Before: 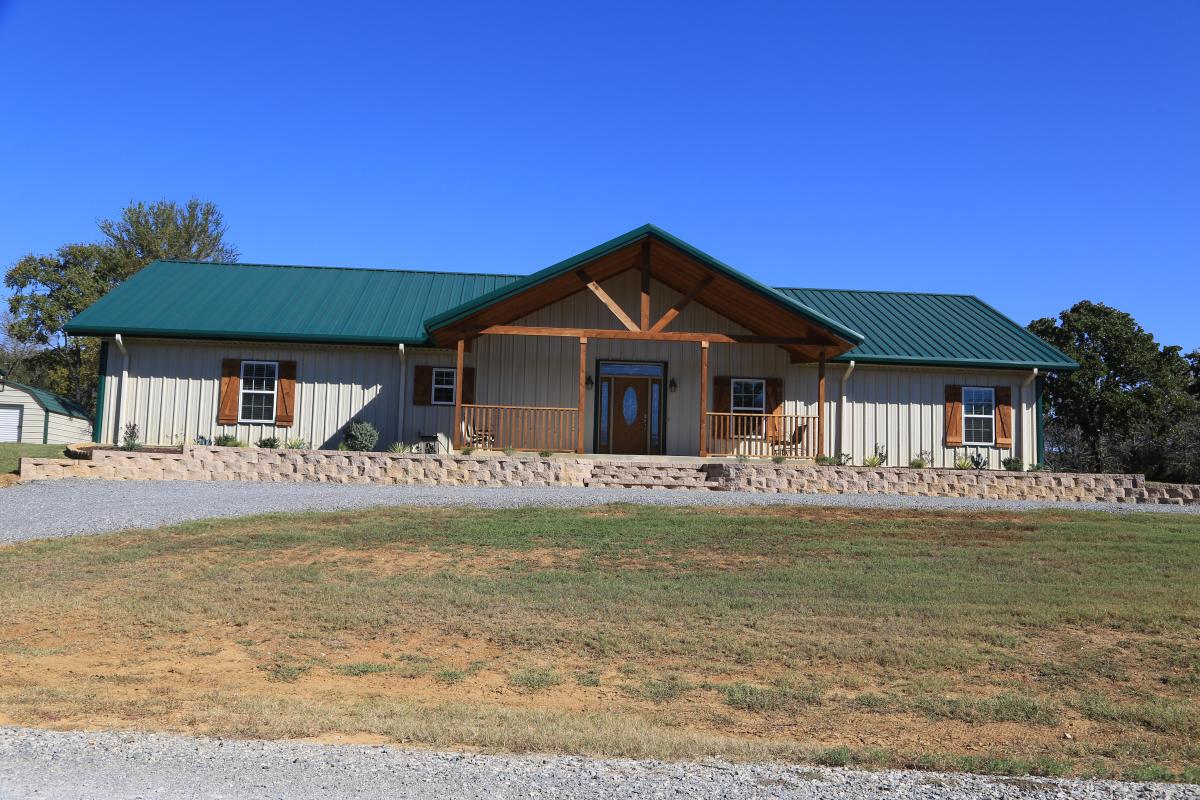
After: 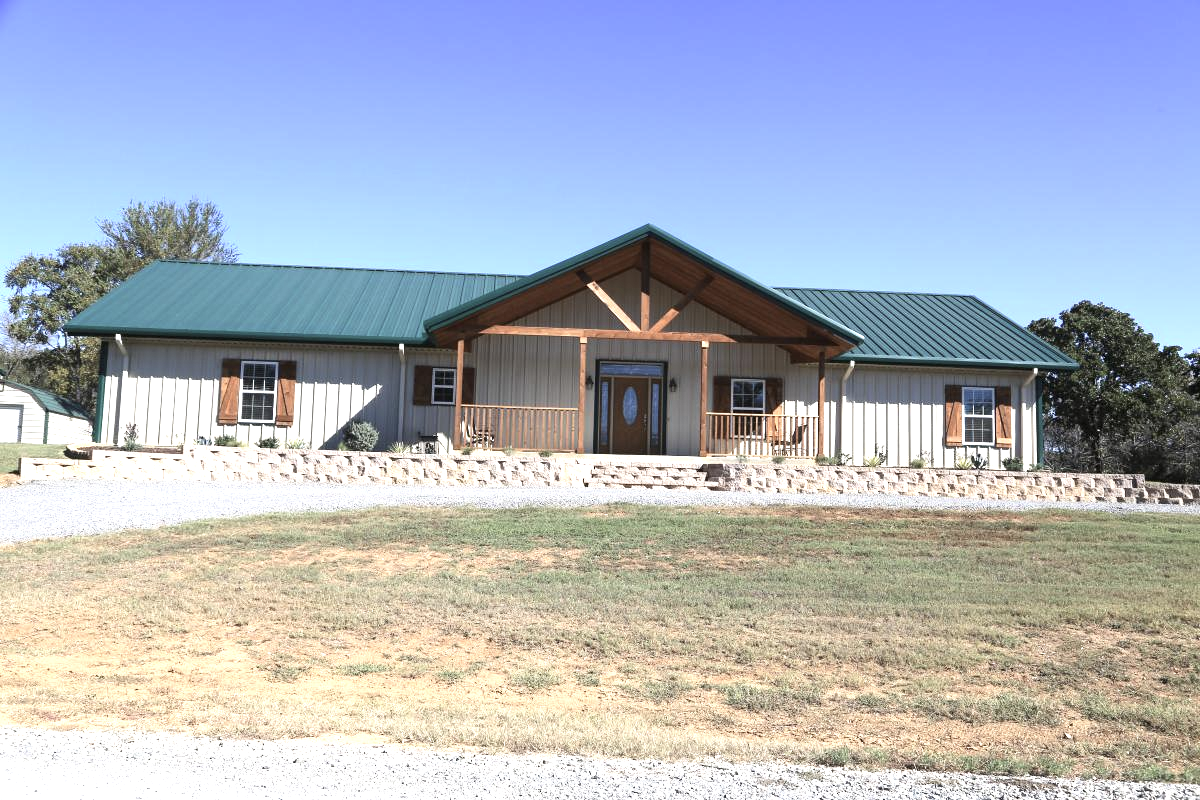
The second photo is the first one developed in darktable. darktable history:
contrast brightness saturation: contrast 0.1, saturation -0.36
exposure: exposure 1.223 EV, compensate highlight preservation false
